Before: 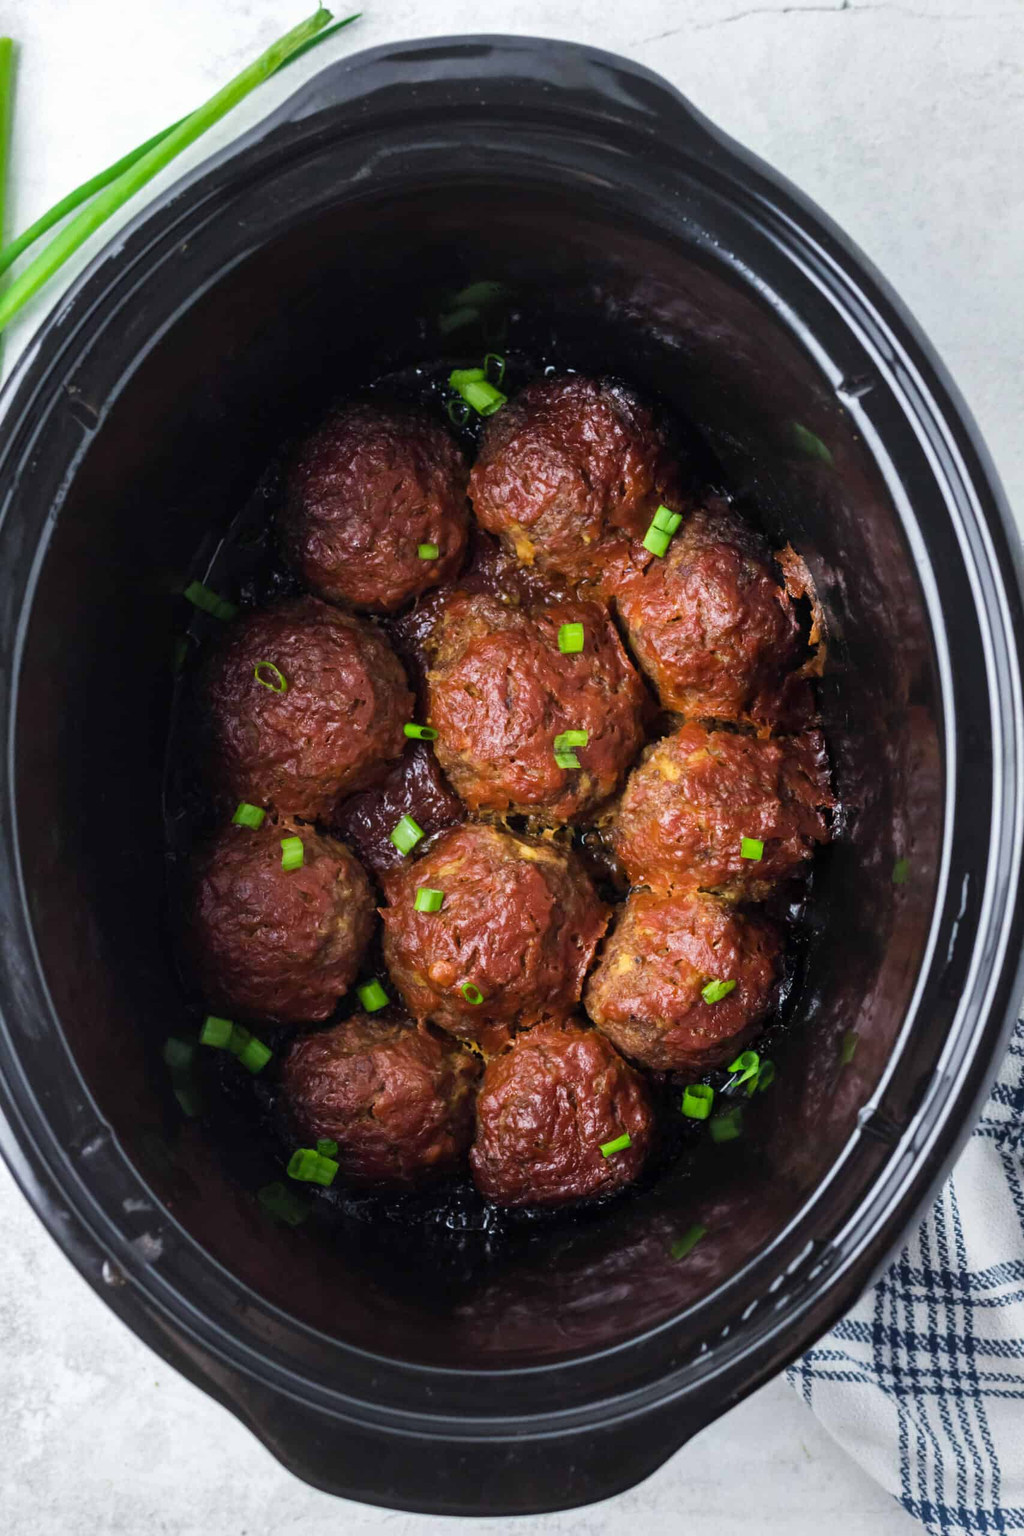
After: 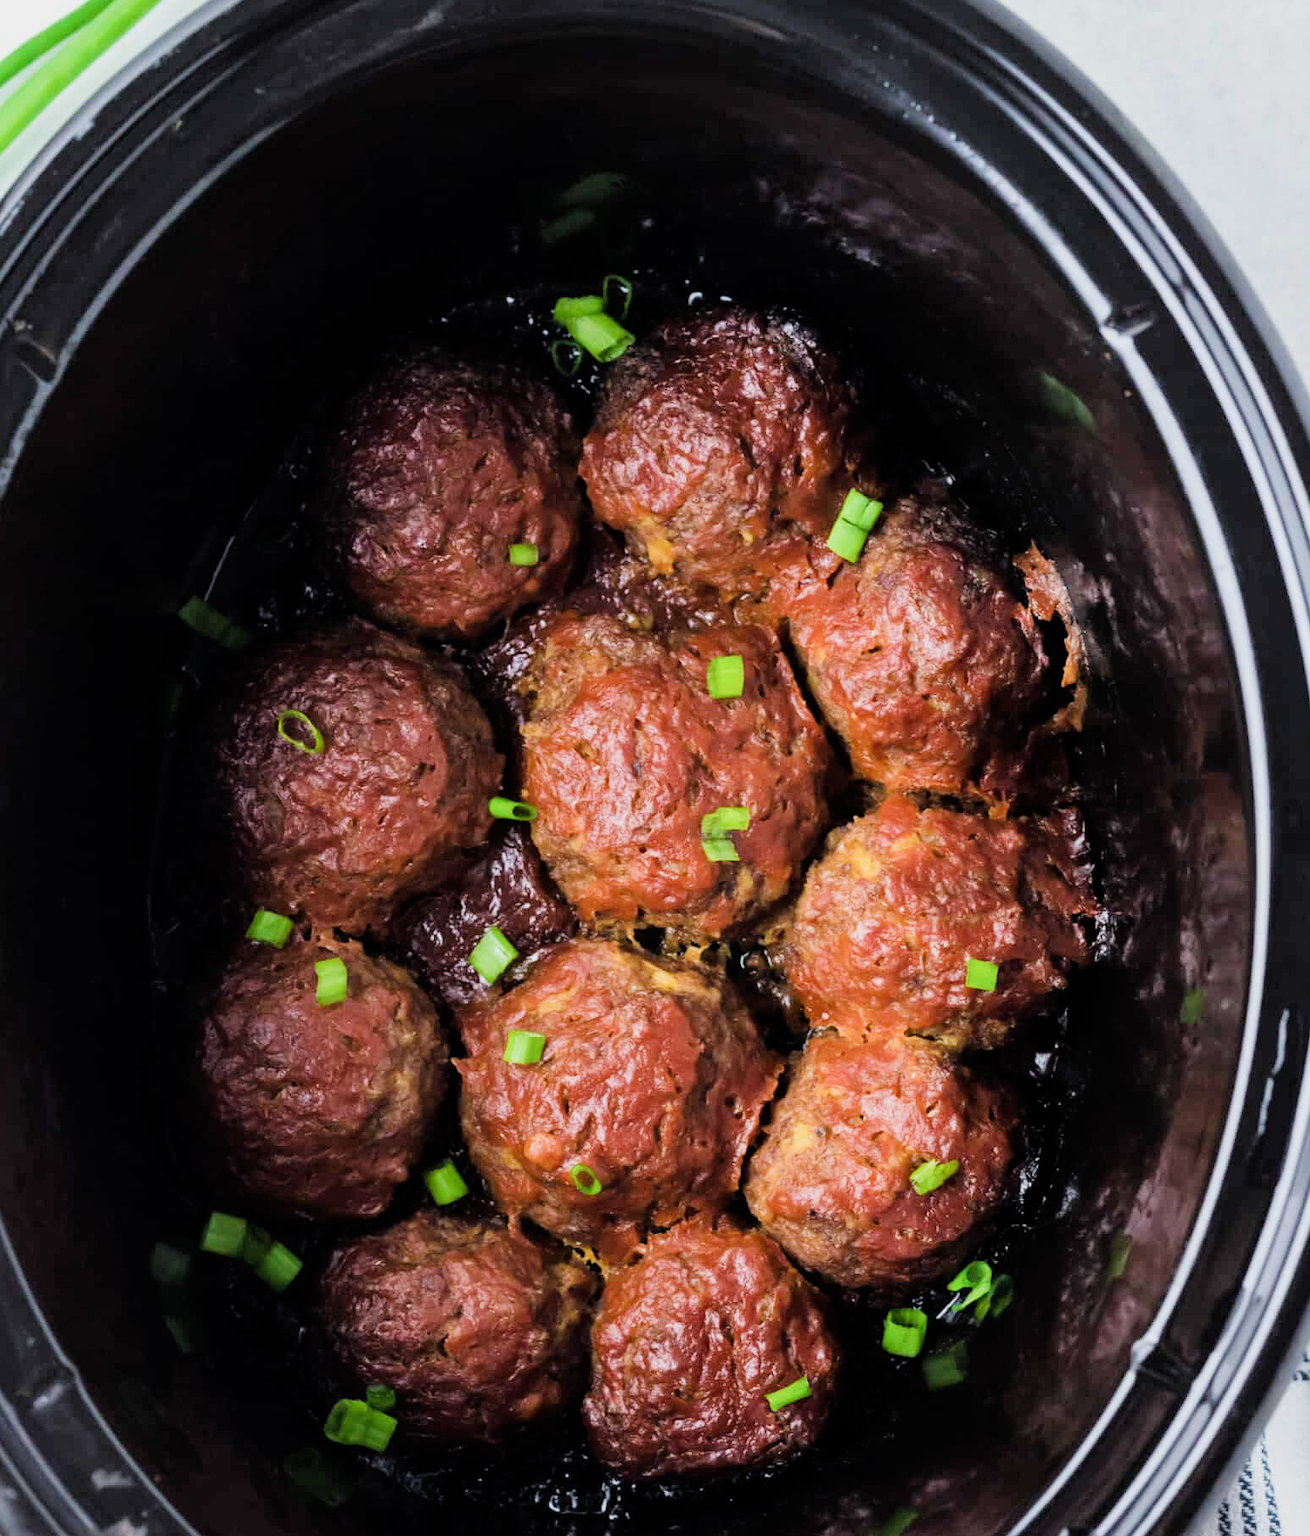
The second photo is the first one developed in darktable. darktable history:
filmic rgb: black relative exposure -7.65 EV, white relative exposure 4.56 EV, hardness 3.61
crop: left 5.704%, top 10.408%, right 3.819%, bottom 18.879%
exposure: black level correction 0, exposure 0.5 EV, compensate exposure bias true, compensate highlight preservation false
tone equalizer: -8 EV -0.431 EV, -7 EV -0.397 EV, -6 EV -0.348 EV, -5 EV -0.241 EV, -3 EV 0.236 EV, -2 EV 0.344 EV, -1 EV 0.393 EV, +0 EV 0.394 EV, mask exposure compensation -0.507 EV
